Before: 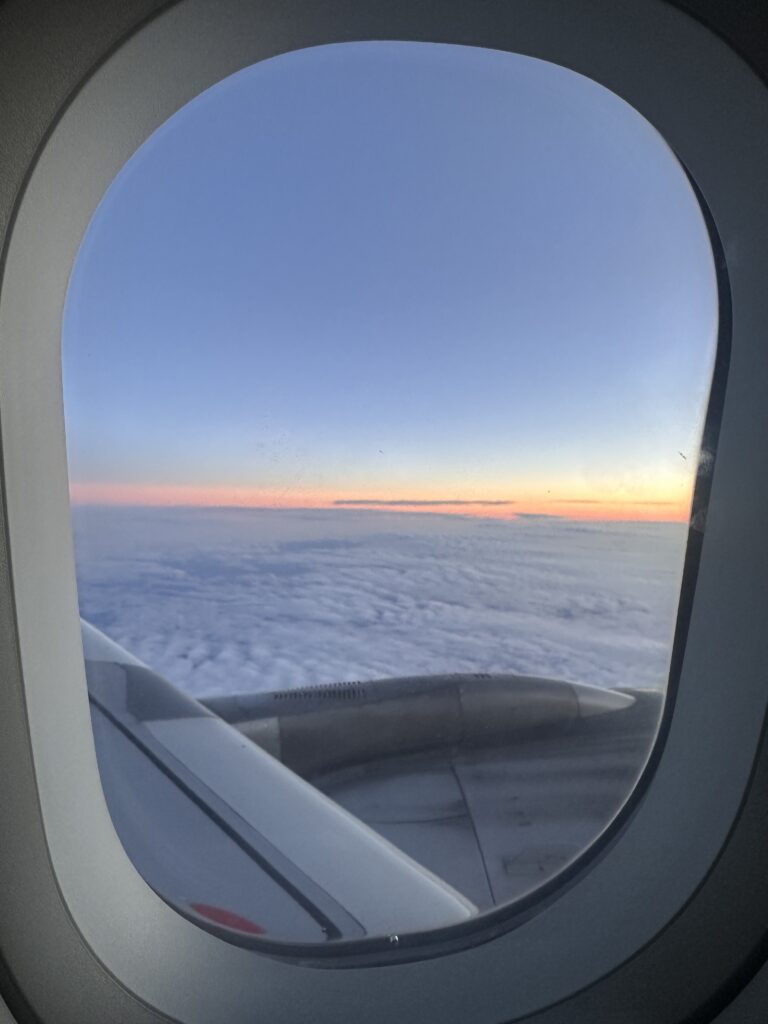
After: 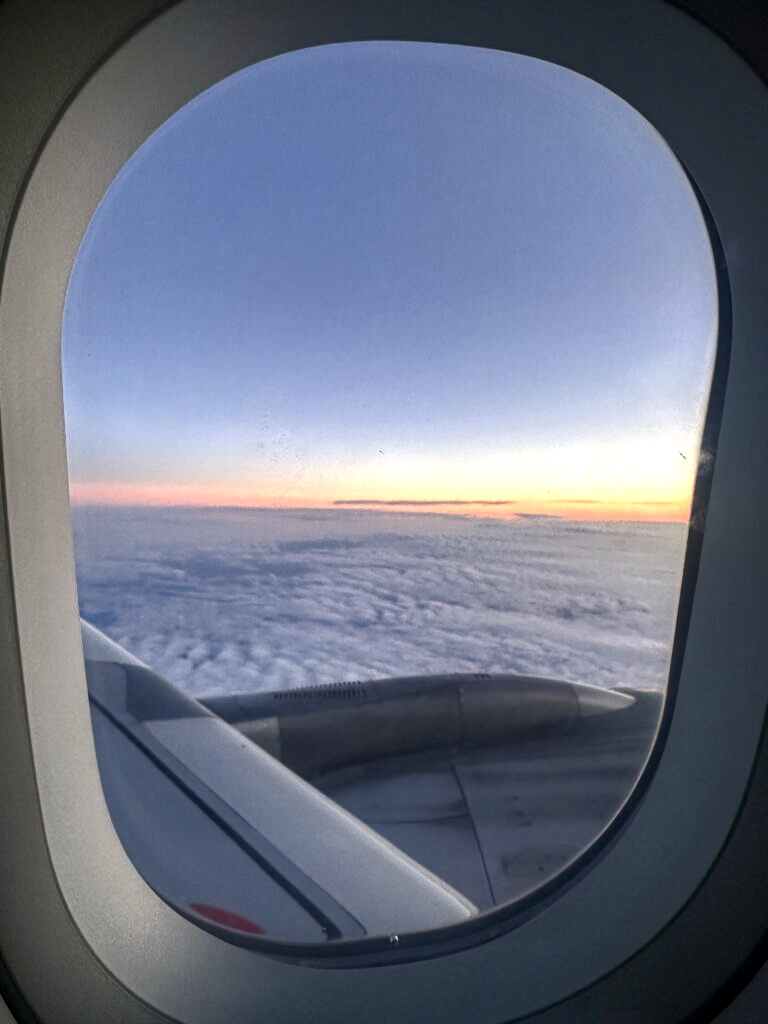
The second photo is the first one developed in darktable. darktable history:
color balance rgb: power › hue 73.19°, highlights gain › chroma 2.928%, highlights gain › hue 60.73°, perceptual saturation grading › global saturation 20%, perceptual saturation grading › highlights -25.841%, perceptual saturation grading › shadows 50.563%, perceptual brilliance grading › highlights 14.309%, perceptual brilliance grading › mid-tones -6.389%, perceptual brilliance grading › shadows -26.116%, global vibrance 9.975%
local contrast: on, module defaults
